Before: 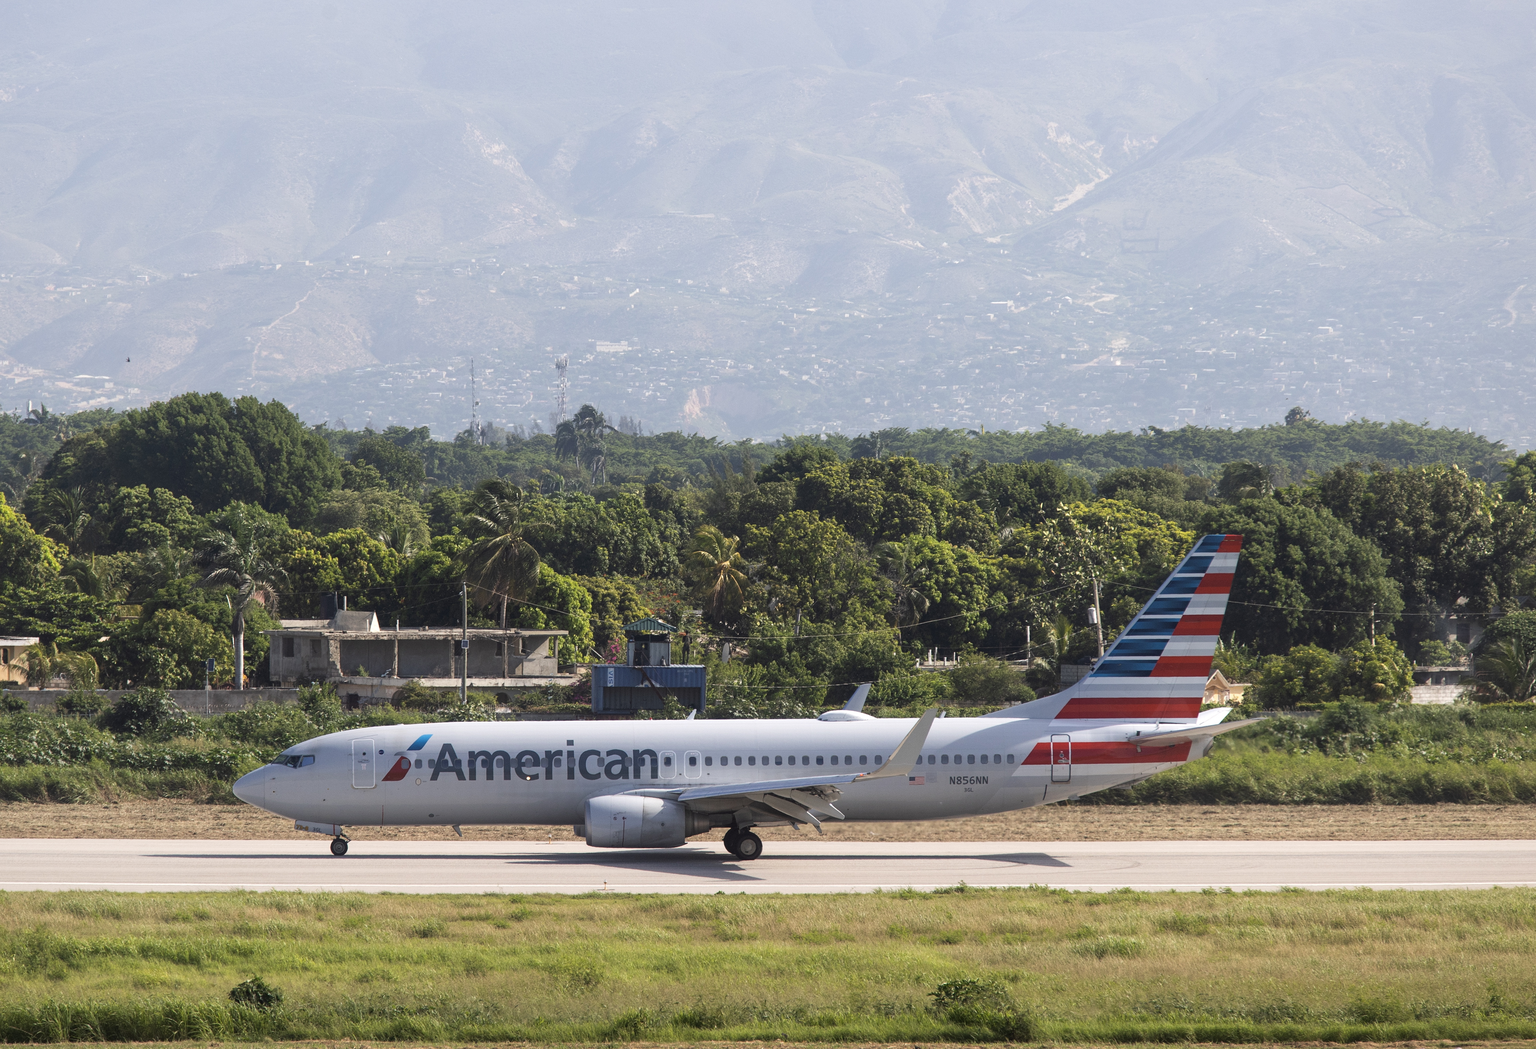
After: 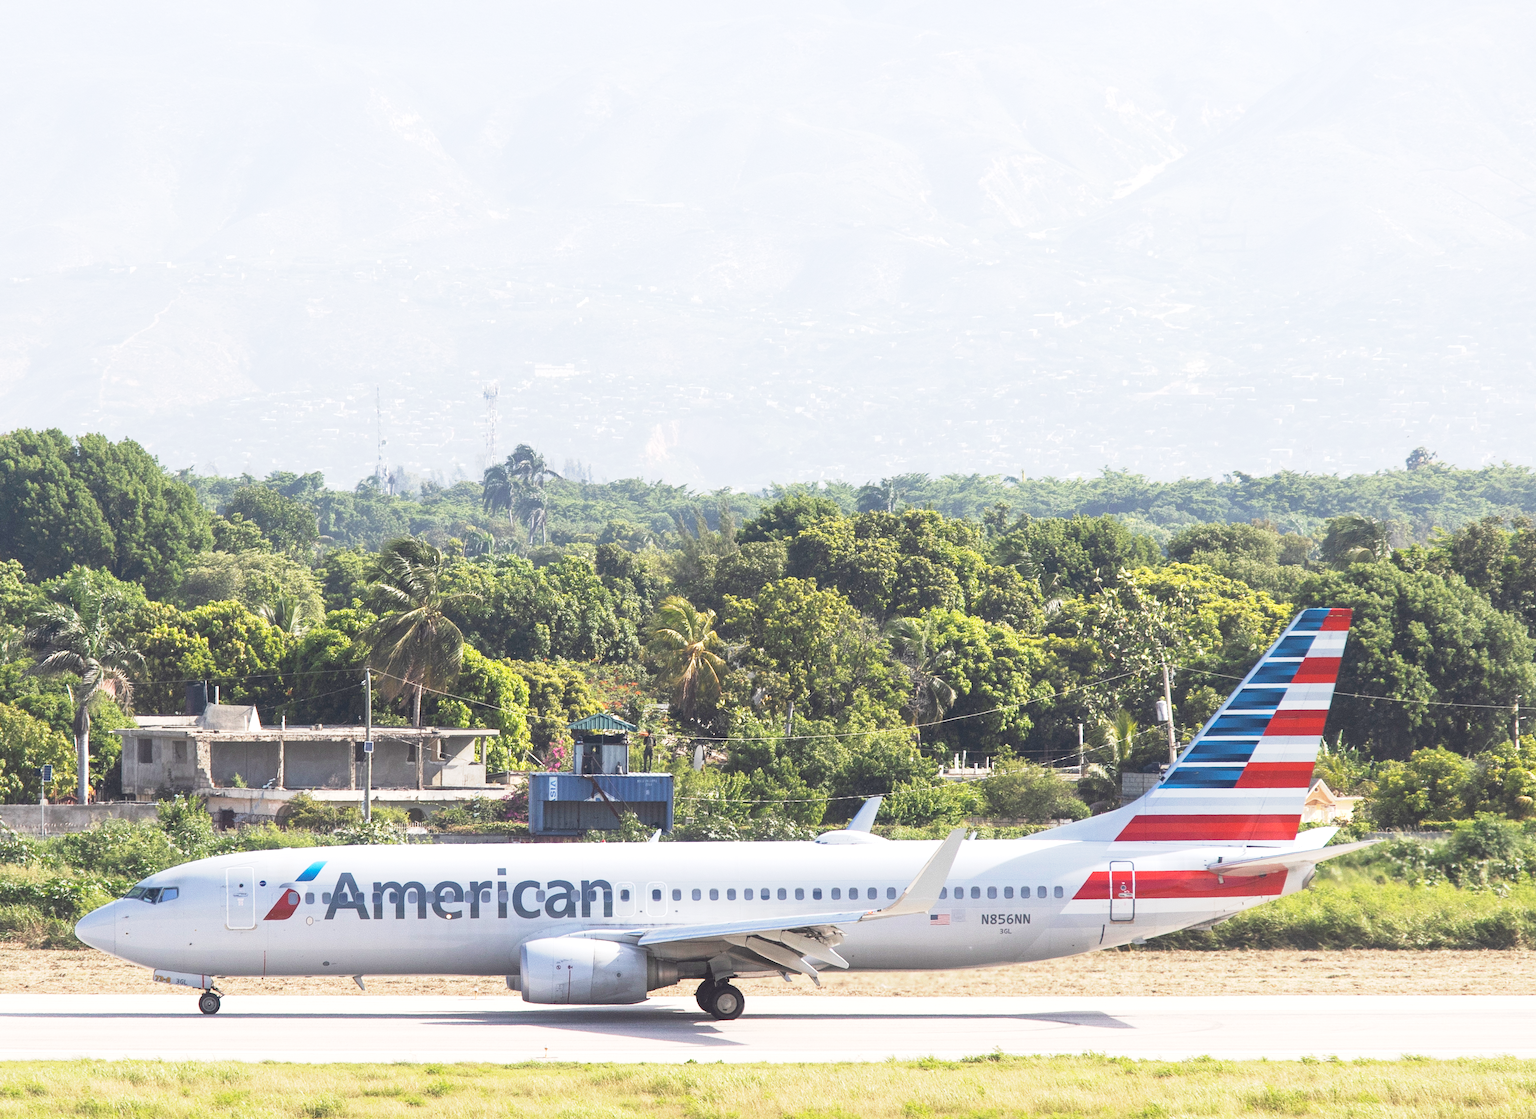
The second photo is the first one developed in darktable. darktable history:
exposure: black level correction 0, exposure 1.107 EV, compensate highlight preservation false
tone equalizer: -8 EV -0.586 EV, edges refinement/feathering 500, mask exposure compensation -1.57 EV, preserve details no
base curve: curves: ch0 [(0, 0) (0.088, 0.125) (0.176, 0.251) (0.354, 0.501) (0.613, 0.749) (1, 0.877)], preserve colors none
crop: left 11.32%, top 5.17%, right 9.604%, bottom 10.439%
